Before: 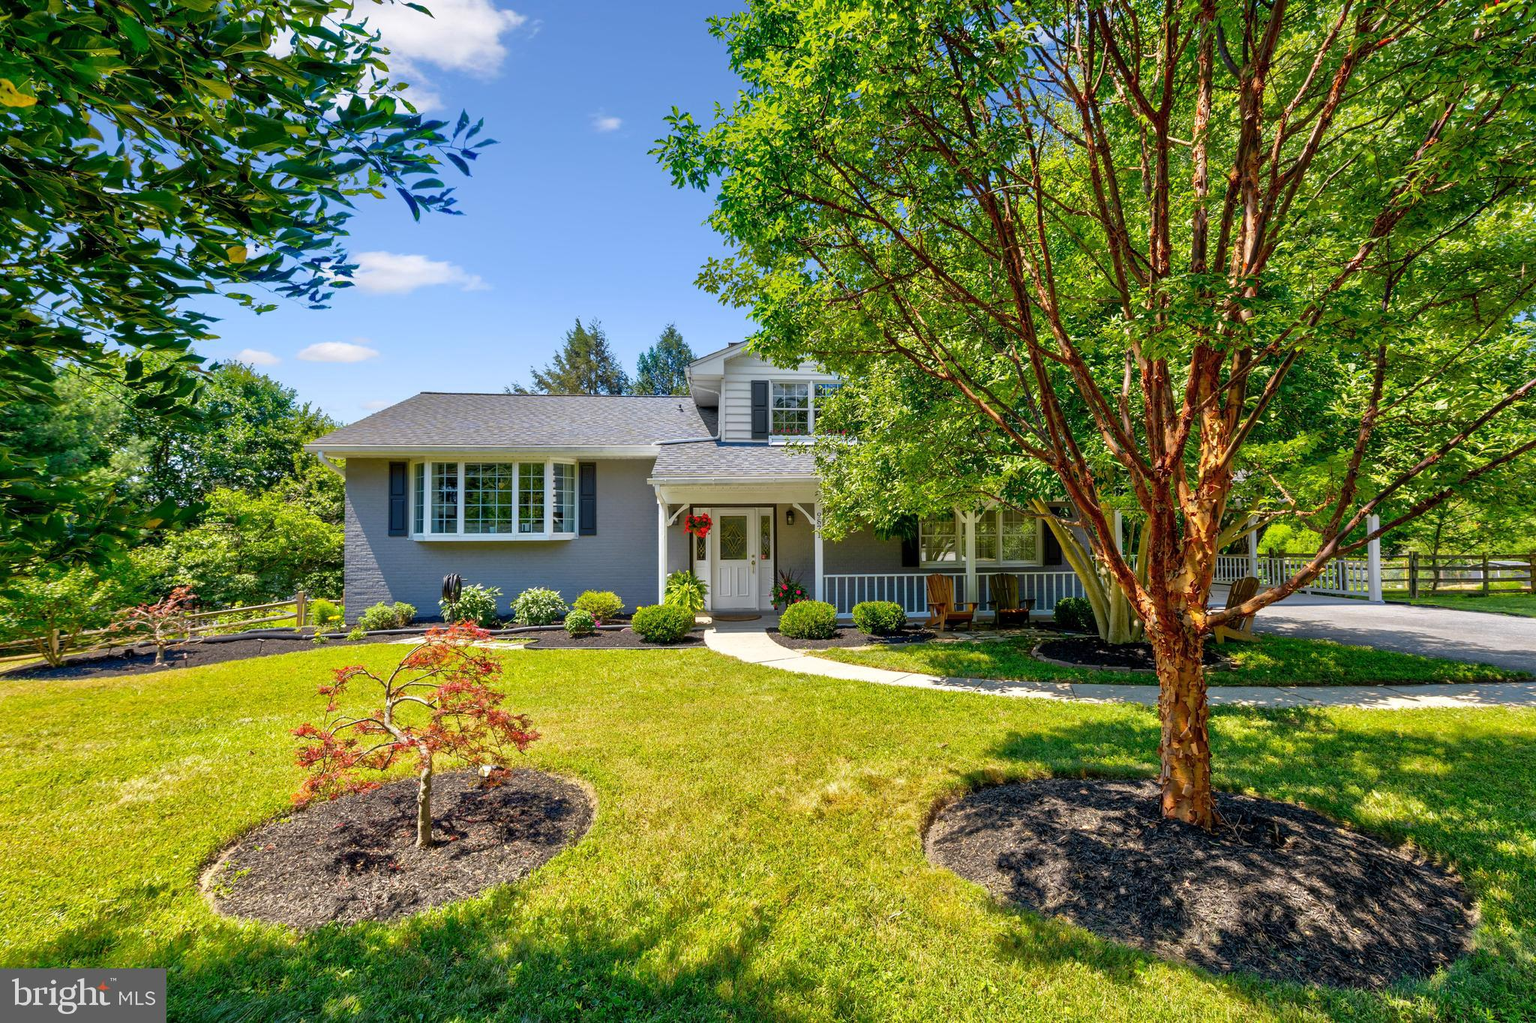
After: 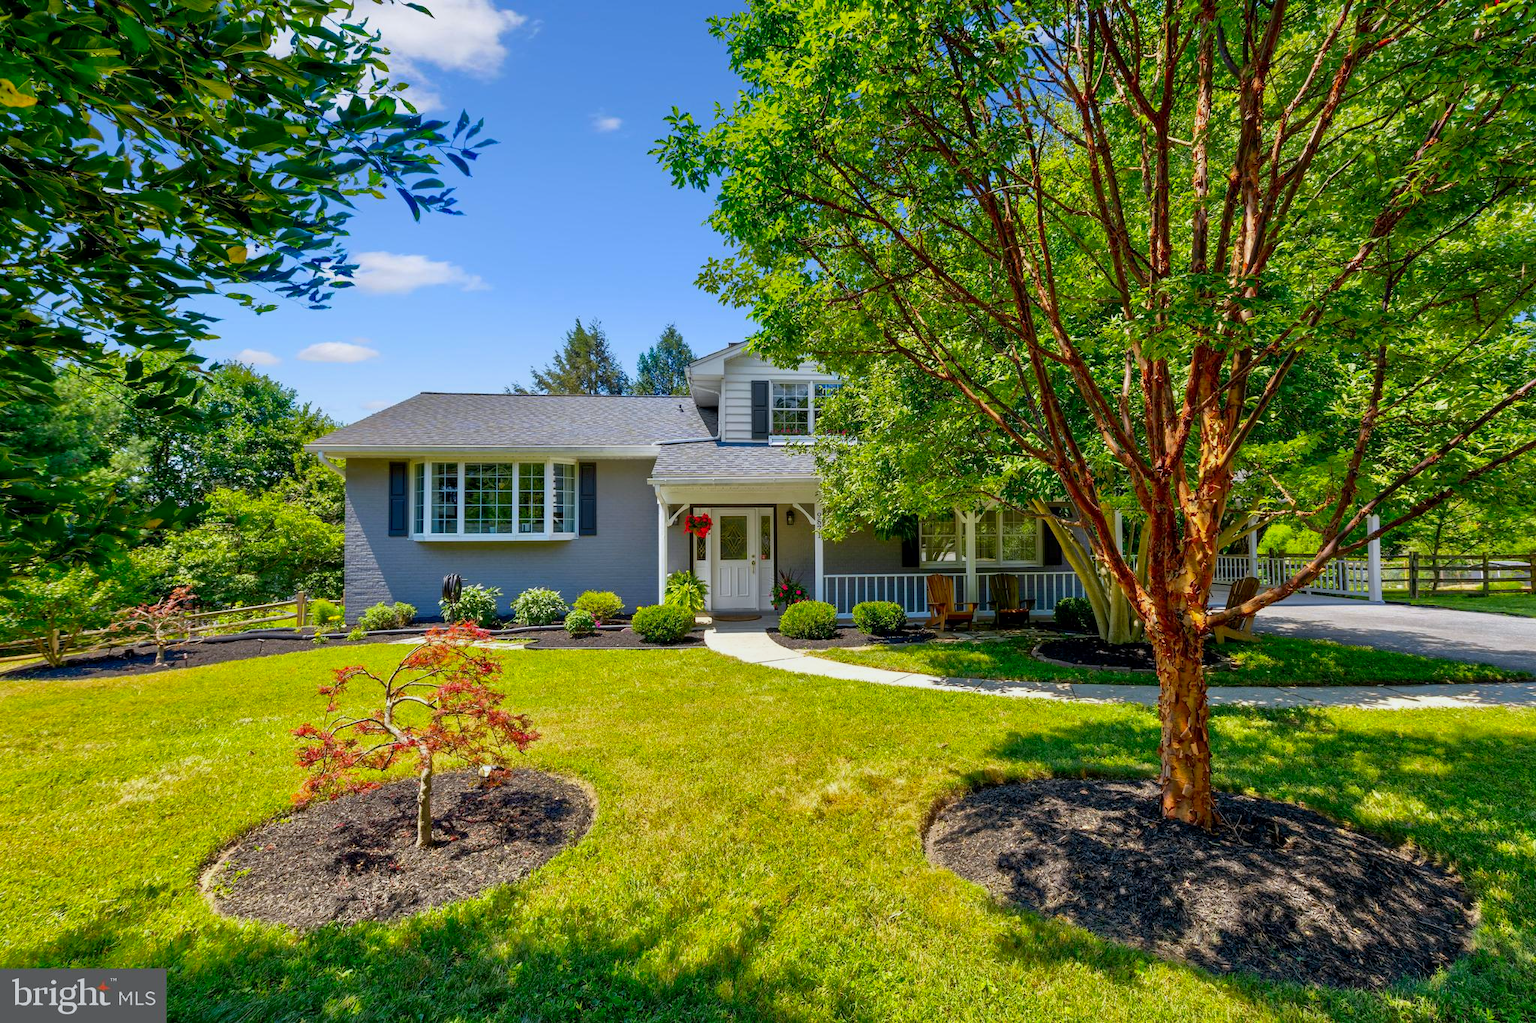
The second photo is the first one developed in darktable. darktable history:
contrast brightness saturation: contrast 0.04, saturation 0.16
exposure: black level correction 0.001, exposure -0.2 EV, compensate highlight preservation false
white balance: red 0.982, blue 1.018
